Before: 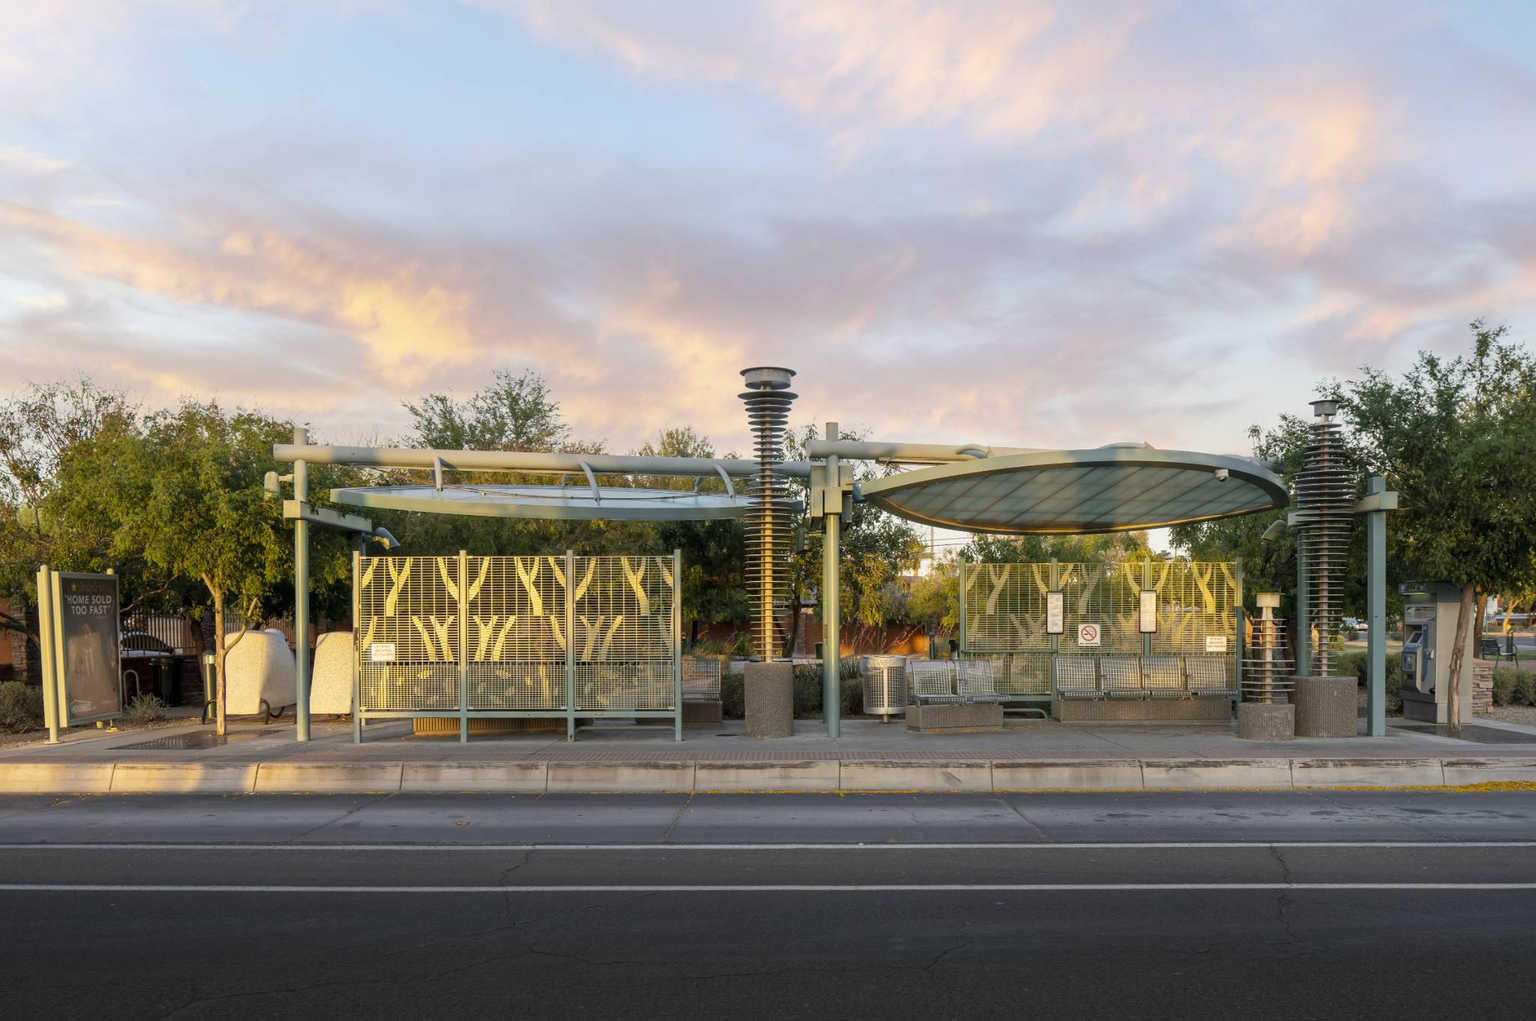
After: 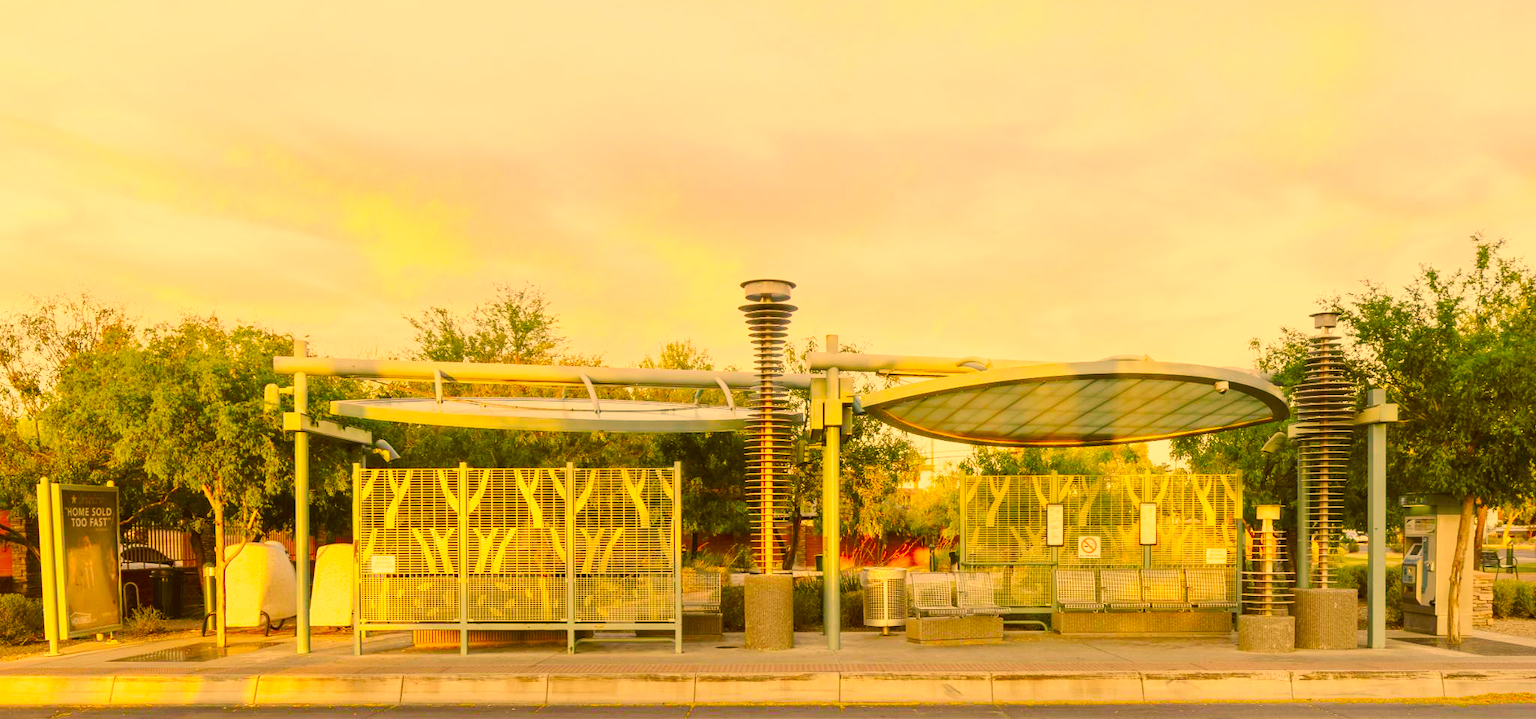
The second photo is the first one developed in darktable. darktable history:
color correction: highlights a* 10.75, highlights b* 30.49, shadows a* 2.9, shadows b* 17.5, saturation 1.73
crop and rotate: top 8.619%, bottom 20.863%
base curve: curves: ch0 [(0, 0.007) (0.028, 0.063) (0.121, 0.311) (0.46, 0.743) (0.859, 0.957) (1, 1)], preserve colors none
